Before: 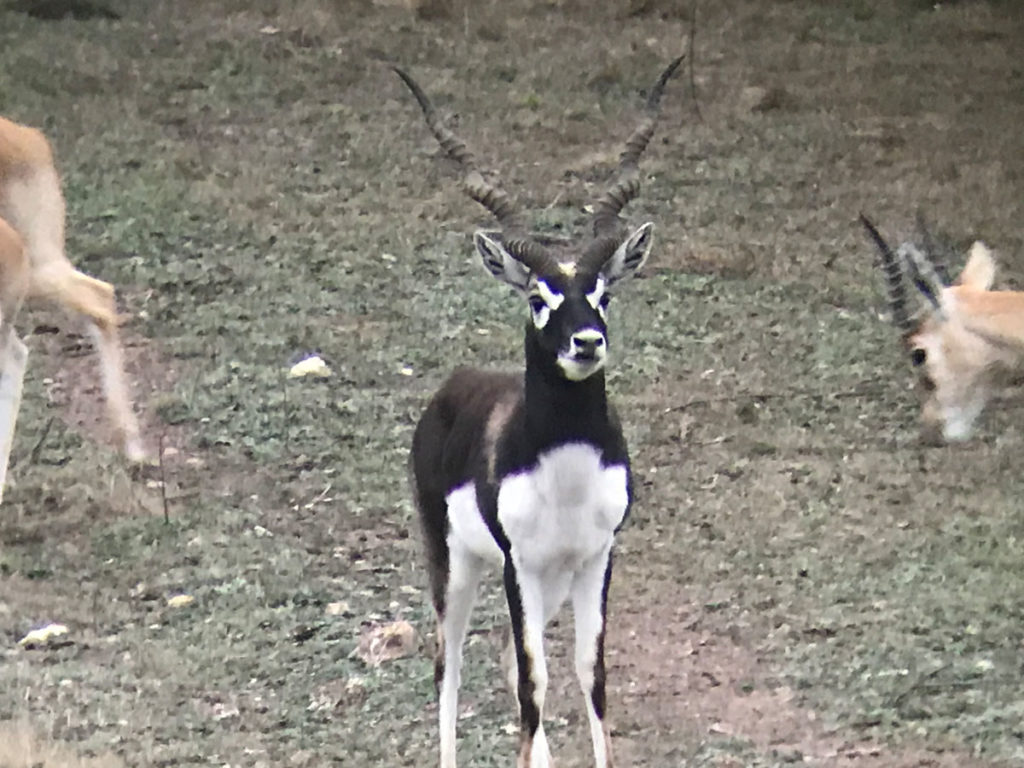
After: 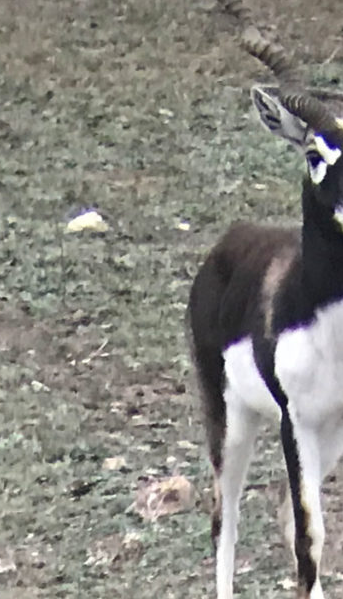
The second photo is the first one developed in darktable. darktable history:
crop and rotate: left 21.813%, top 18.934%, right 44.605%, bottom 2.994%
